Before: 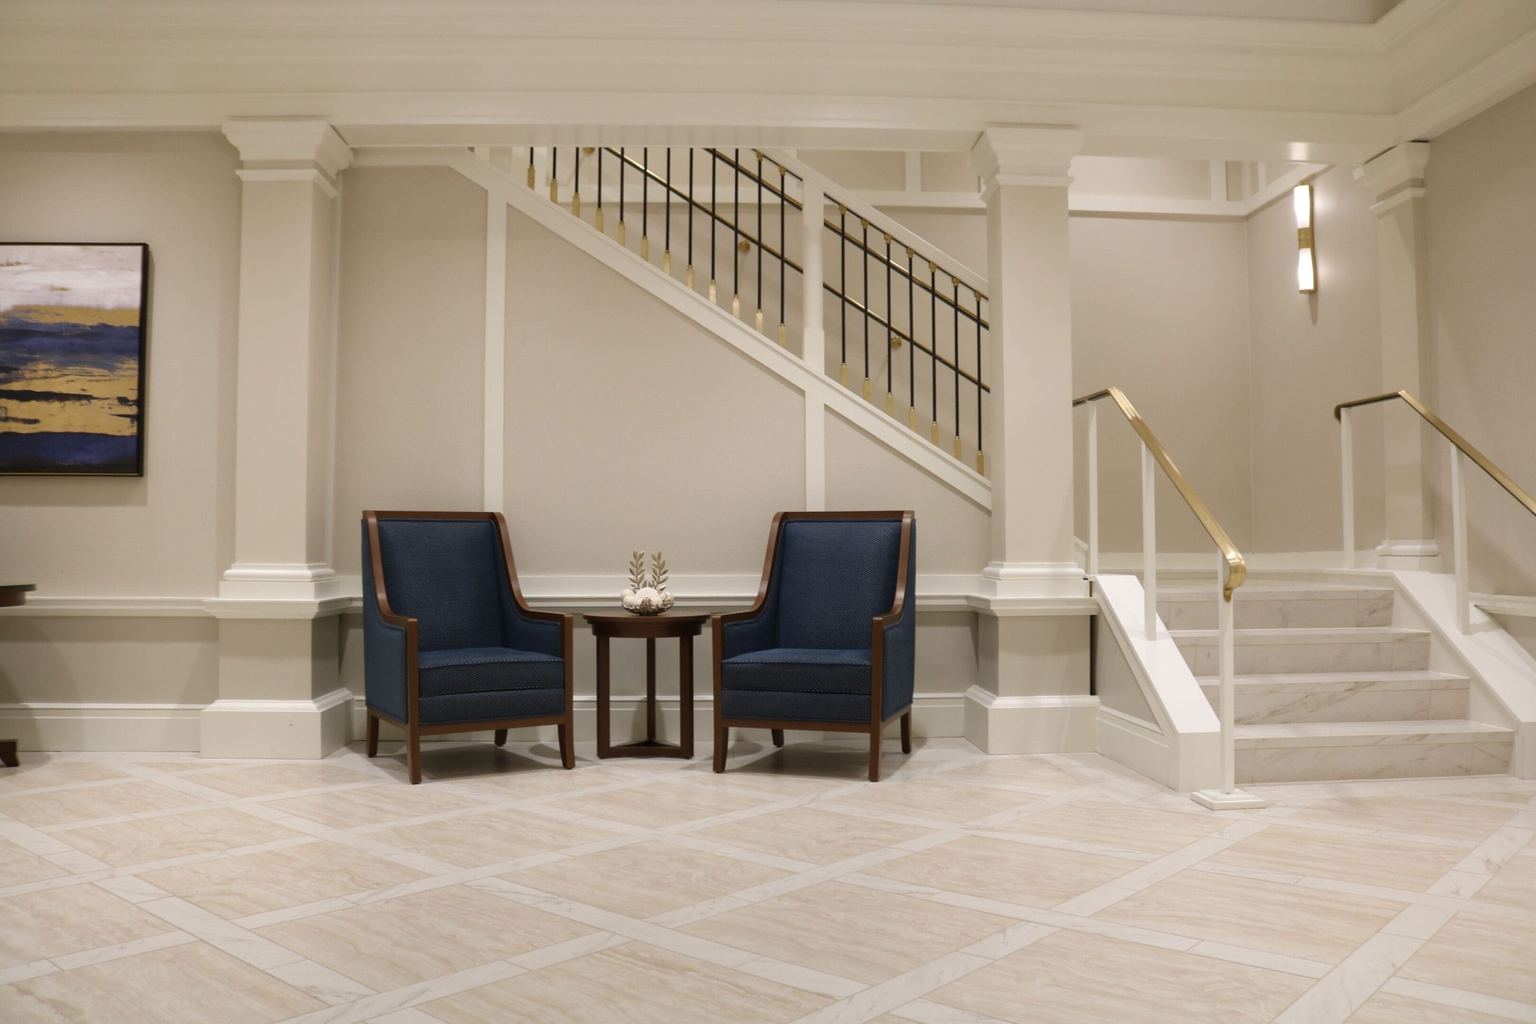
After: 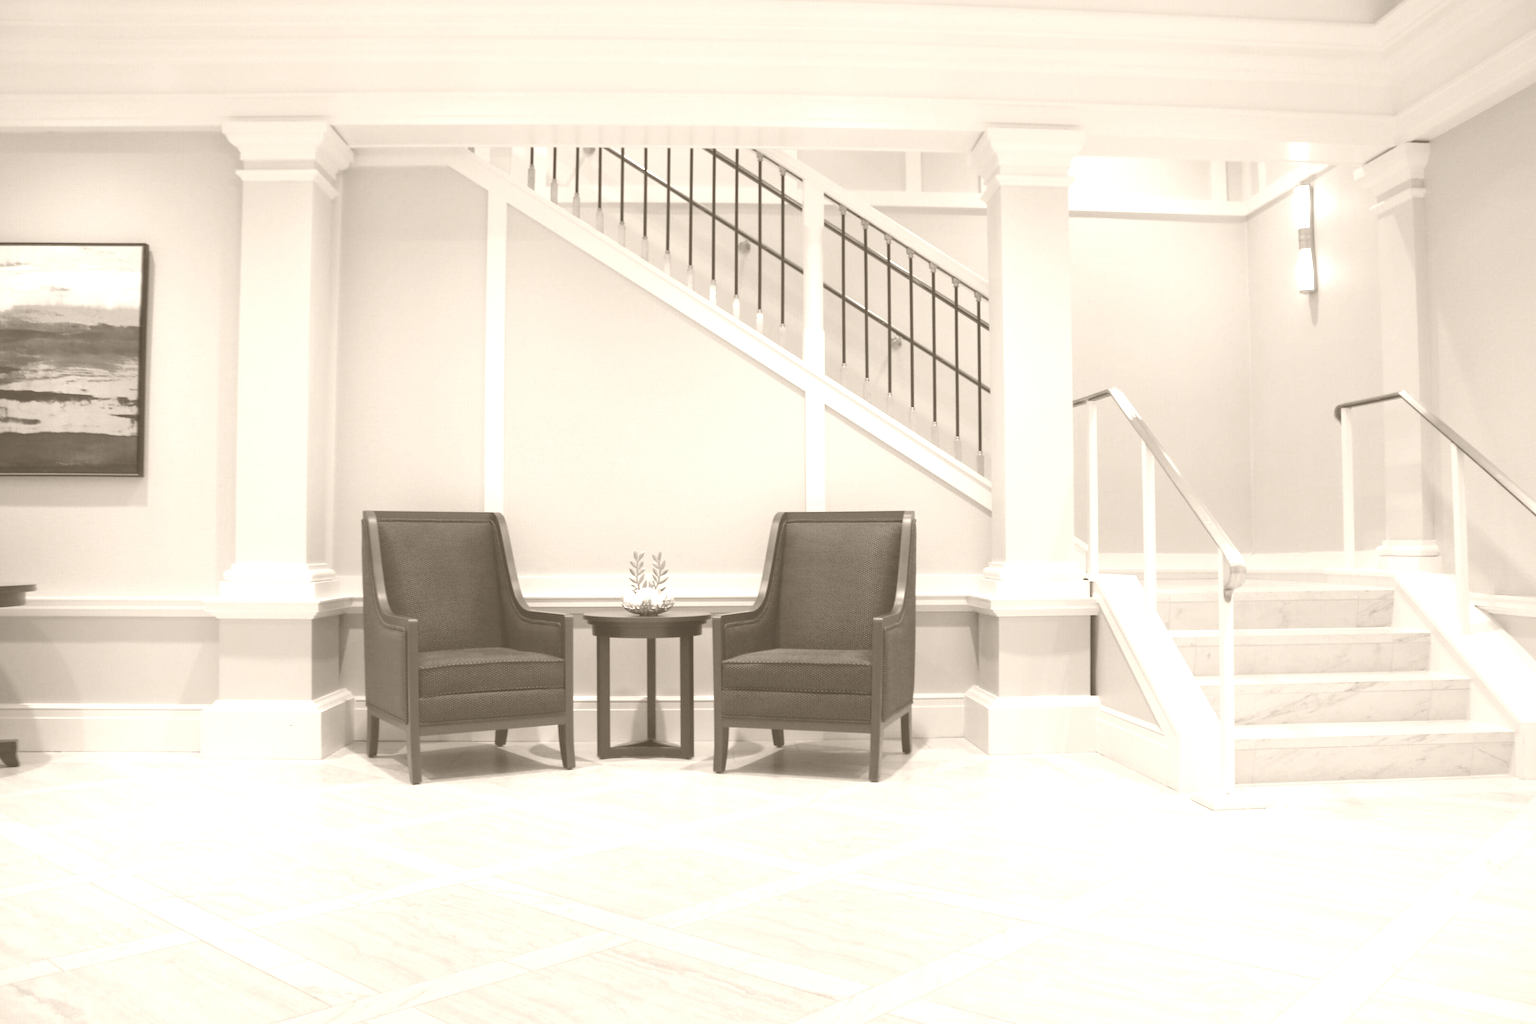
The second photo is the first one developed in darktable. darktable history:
color correction: highlights a* 4.02, highlights b* 4.98, shadows a* -7.55, shadows b* 4.98
colorize: hue 34.49°, saturation 35.33%, source mix 100%, version 1
shadows and highlights: shadows 25, highlights -25
